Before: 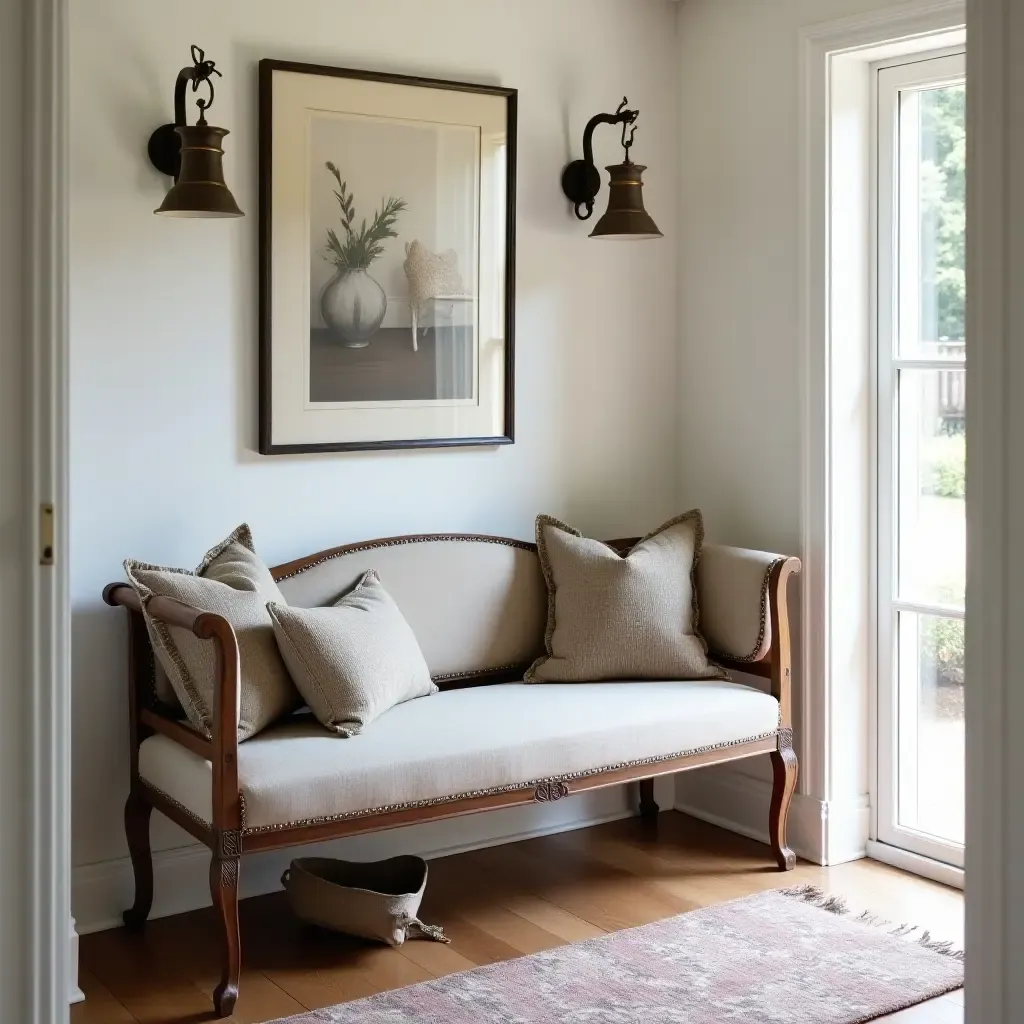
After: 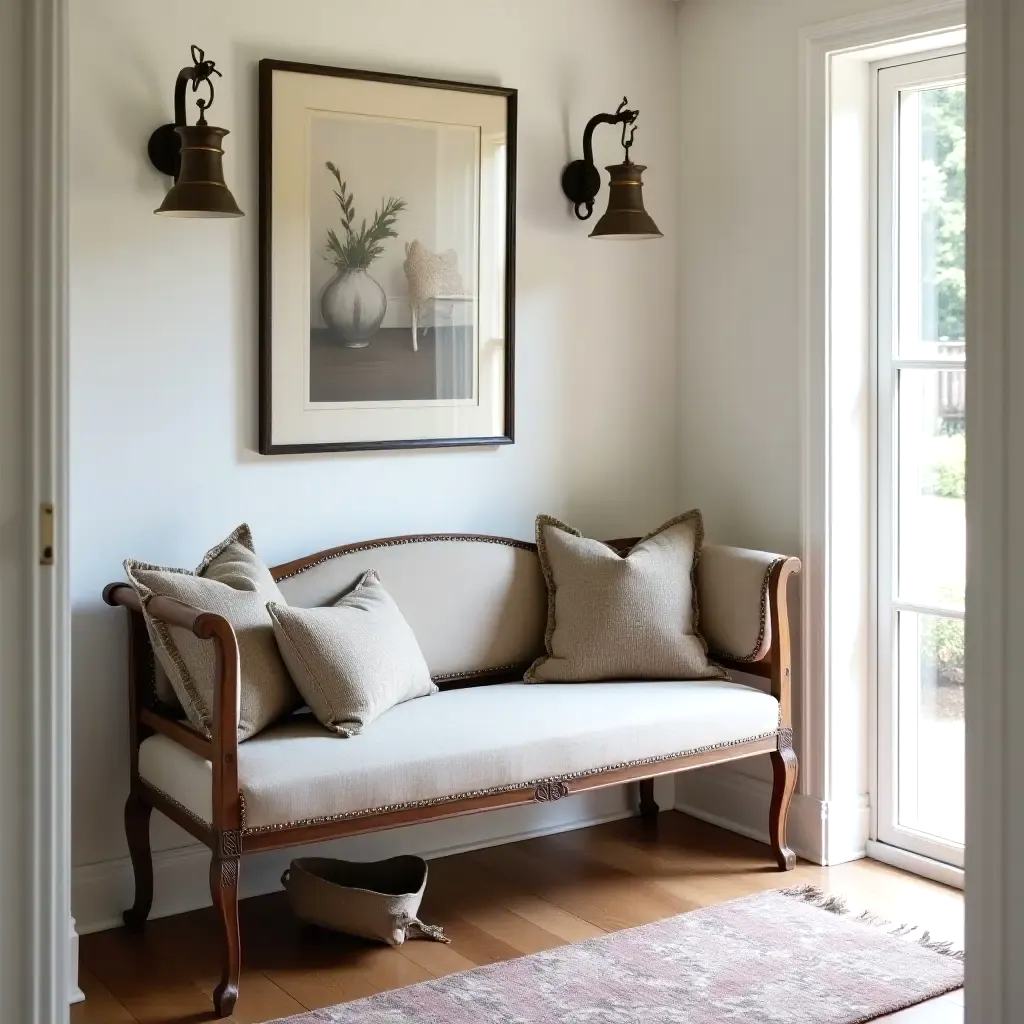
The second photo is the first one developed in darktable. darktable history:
exposure: exposure 0.126 EV, compensate highlight preservation false
